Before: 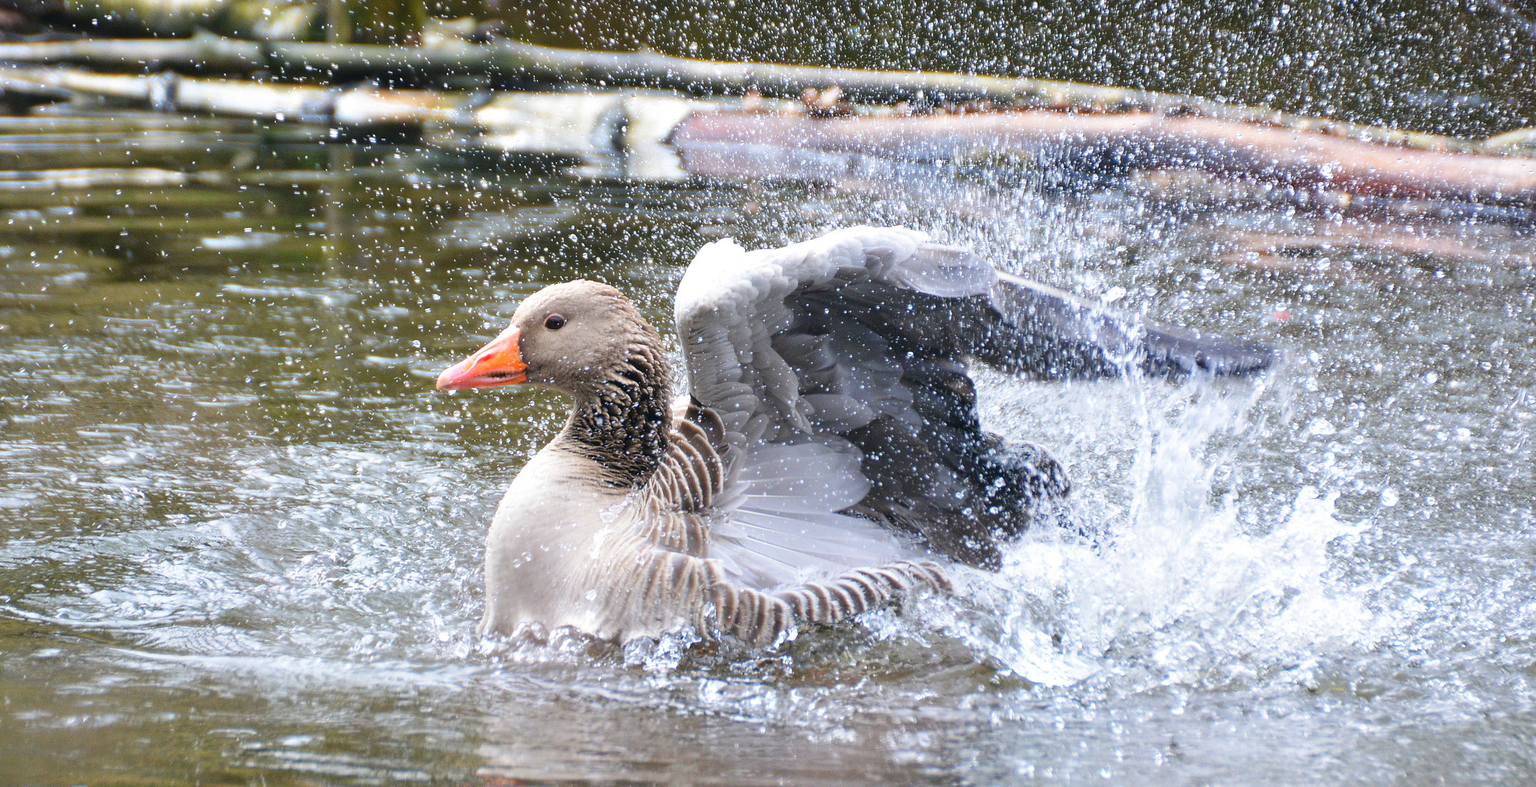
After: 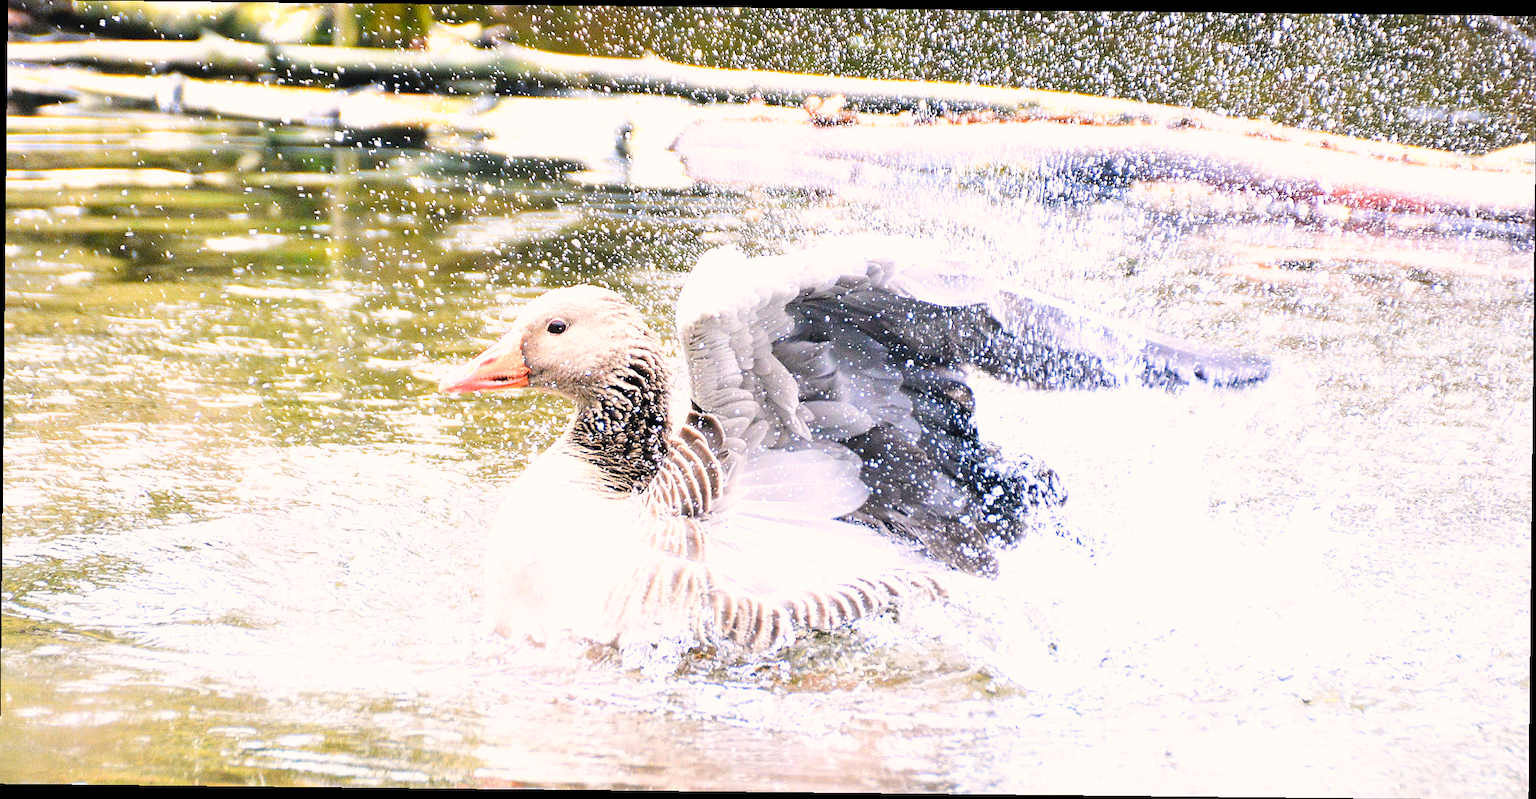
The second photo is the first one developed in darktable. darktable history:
crop and rotate: angle -0.616°
color correction: highlights a* 6.03, highlights b* 4.77
sharpen: amount 0.215
exposure: exposure 1.518 EV, compensate highlight preservation false
tone curve: curves: ch0 [(0, 0) (0.003, 0.002) (0.011, 0.006) (0.025, 0.014) (0.044, 0.025) (0.069, 0.039) (0.1, 0.056) (0.136, 0.082) (0.177, 0.116) (0.224, 0.163) (0.277, 0.233) (0.335, 0.311) (0.399, 0.396) (0.468, 0.488) (0.543, 0.588) (0.623, 0.695) (0.709, 0.809) (0.801, 0.912) (0.898, 0.997) (1, 1)], preserve colors none
filmic rgb: black relative exposure -7.65 EV, white relative exposure 4.56 EV, hardness 3.61
